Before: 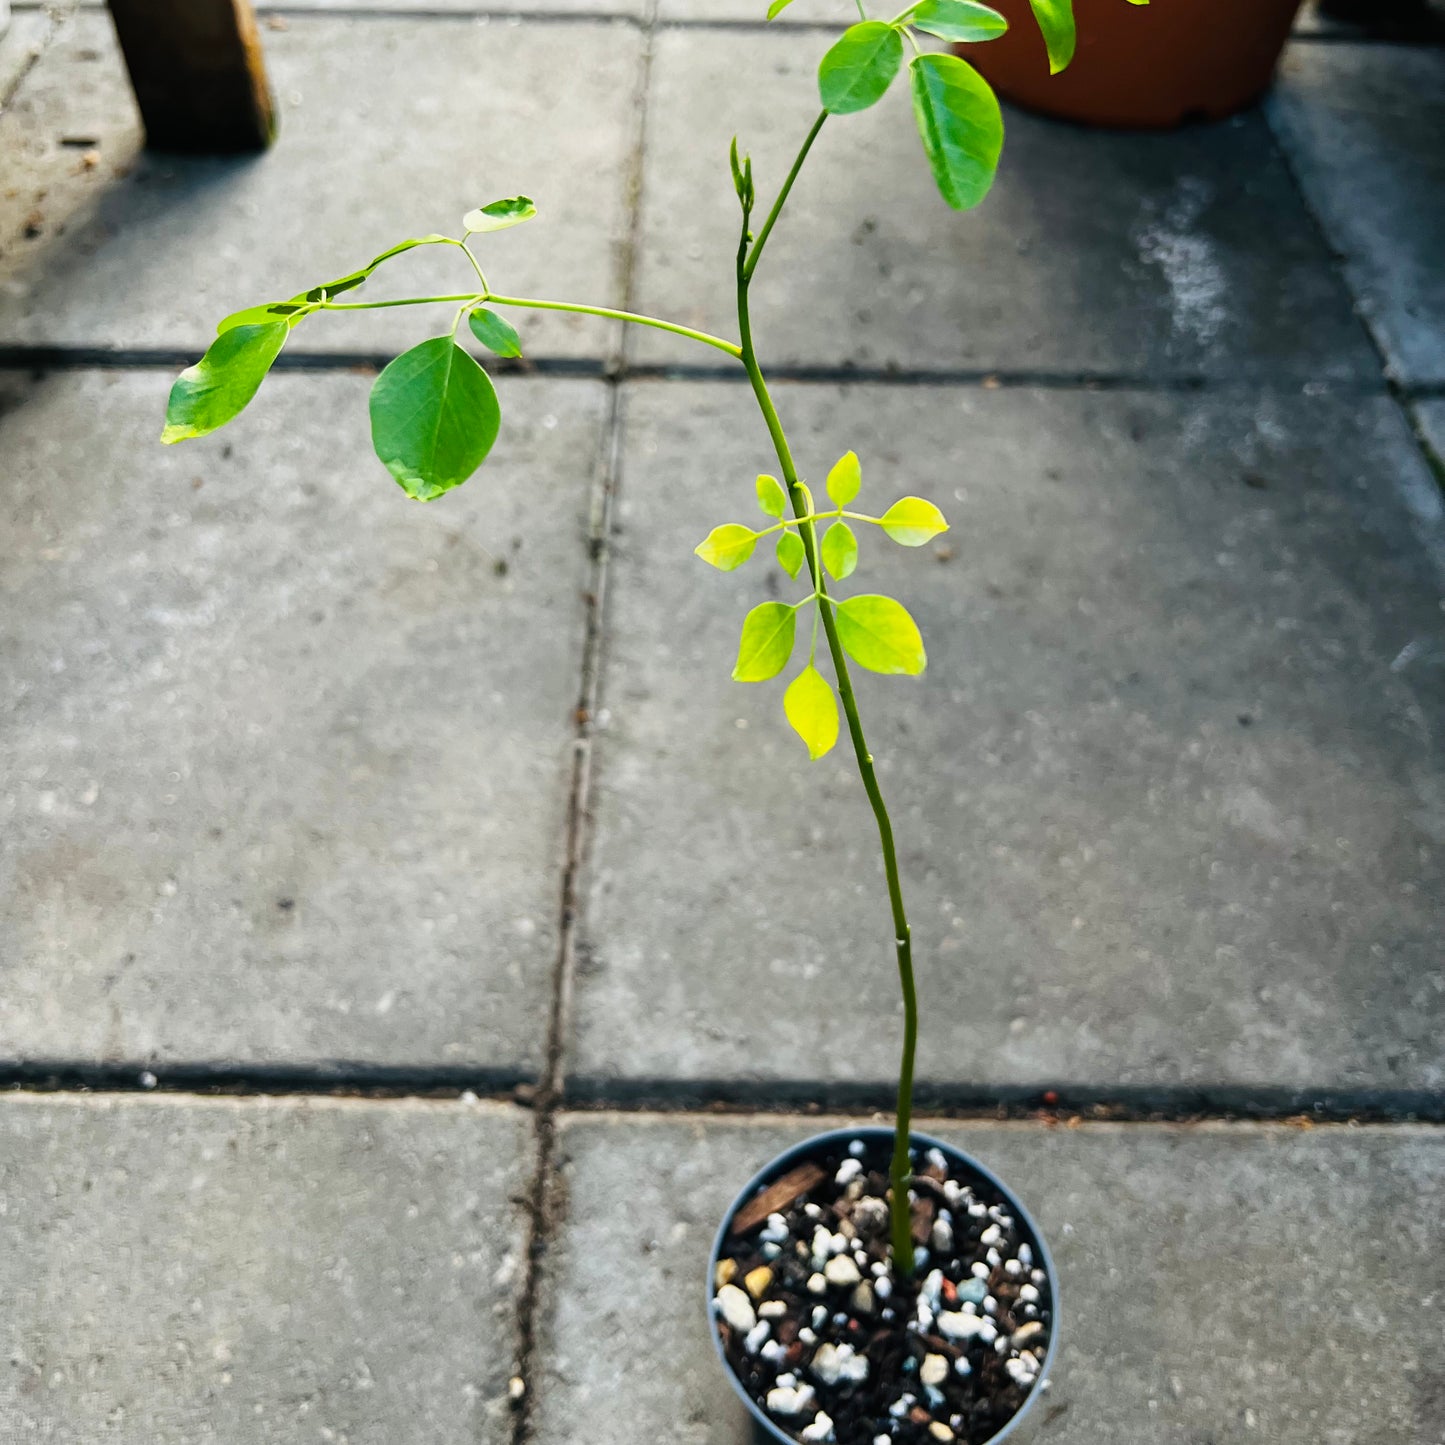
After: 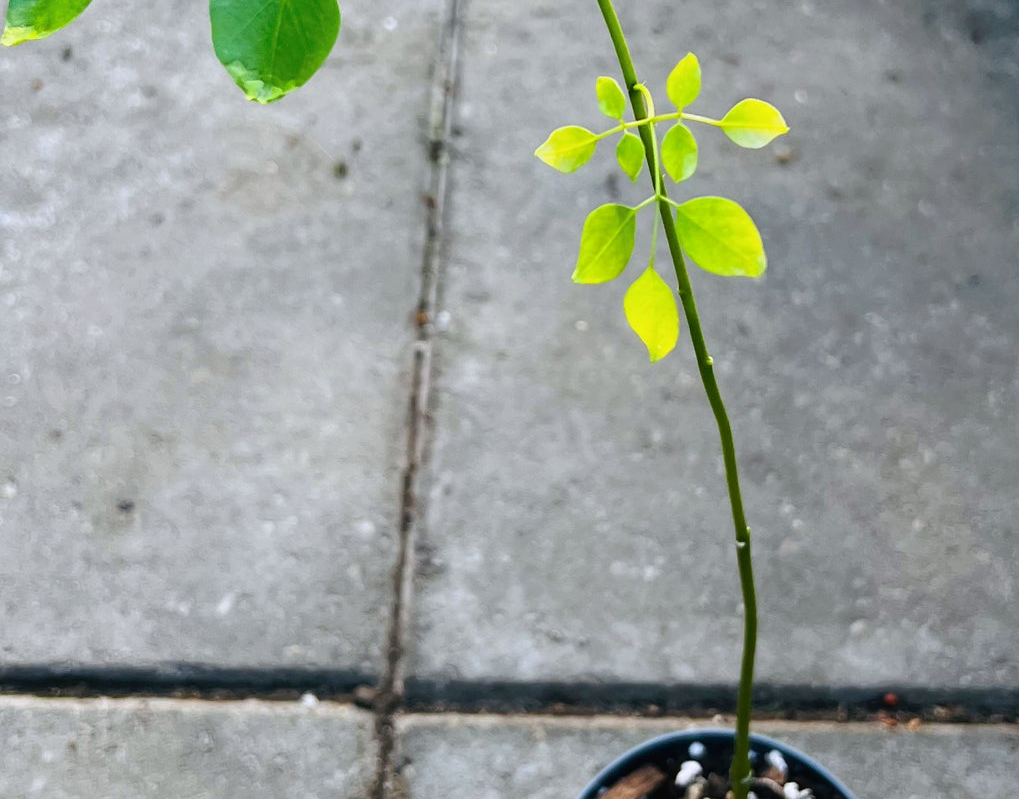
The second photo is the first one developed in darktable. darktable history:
crop: left 11.123%, top 27.61%, right 18.3%, bottom 17.034%
white balance: red 0.984, blue 1.059
tone curve: curves: ch0 [(0, 0) (0.003, 0.013) (0.011, 0.017) (0.025, 0.028) (0.044, 0.049) (0.069, 0.07) (0.1, 0.103) (0.136, 0.143) (0.177, 0.186) (0.224, 0.232) (0.277, 0.282) (0.335, 0.333) (0.399, 0.405) (0.468, 0.477) (0.543, 0.54) (0.623, 0.627) (0.709, 0.709) (0.801, 0.798) (0.898, 0.902) (1, 1)], preserve colors none
